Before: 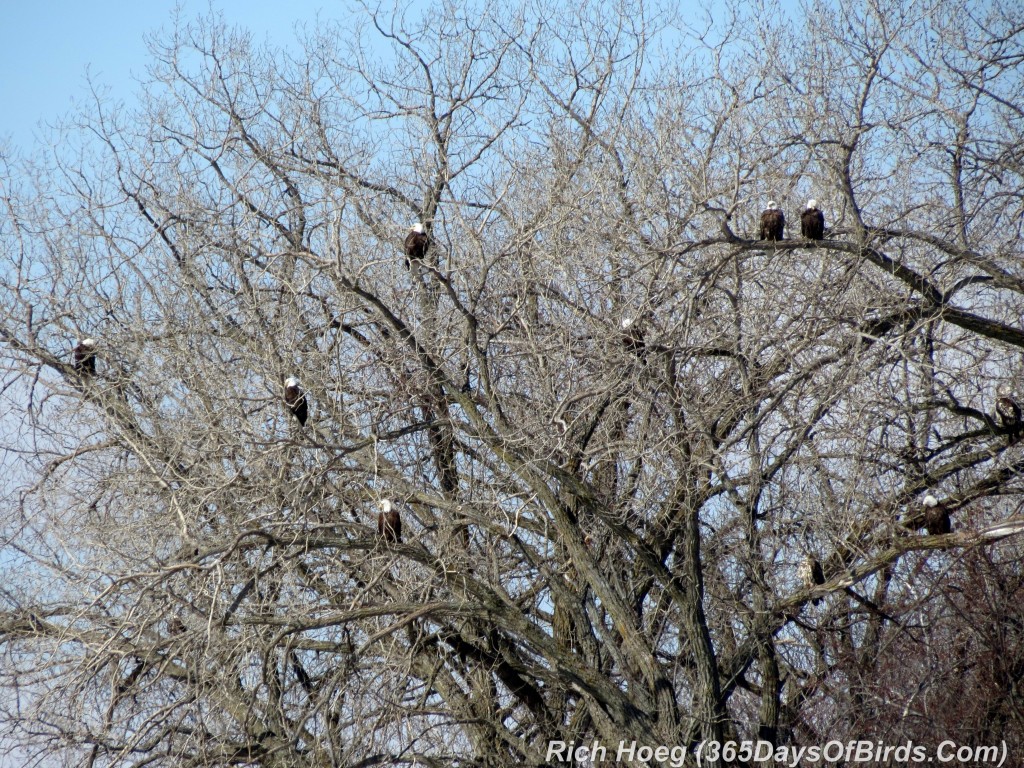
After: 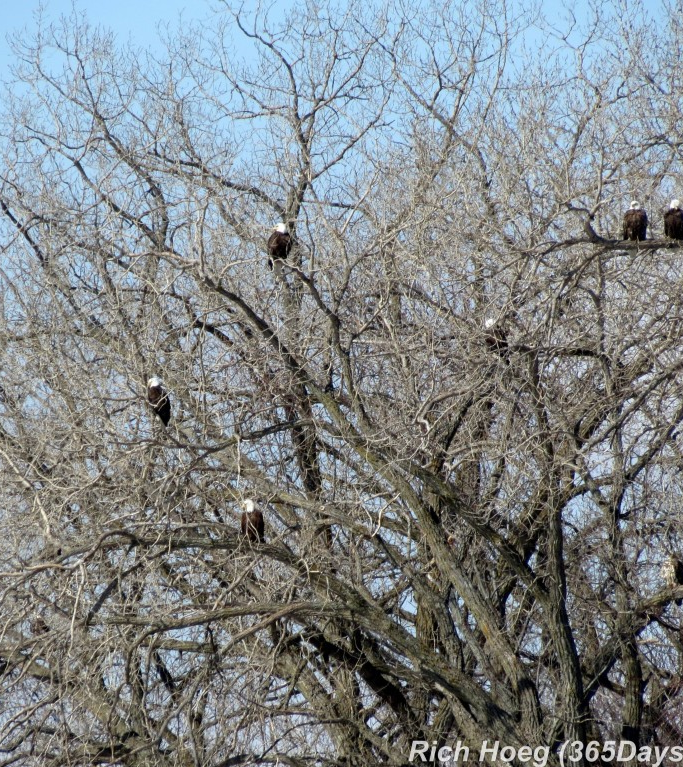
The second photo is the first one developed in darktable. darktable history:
crop and rotate: left 13.407%, right 19.873%
